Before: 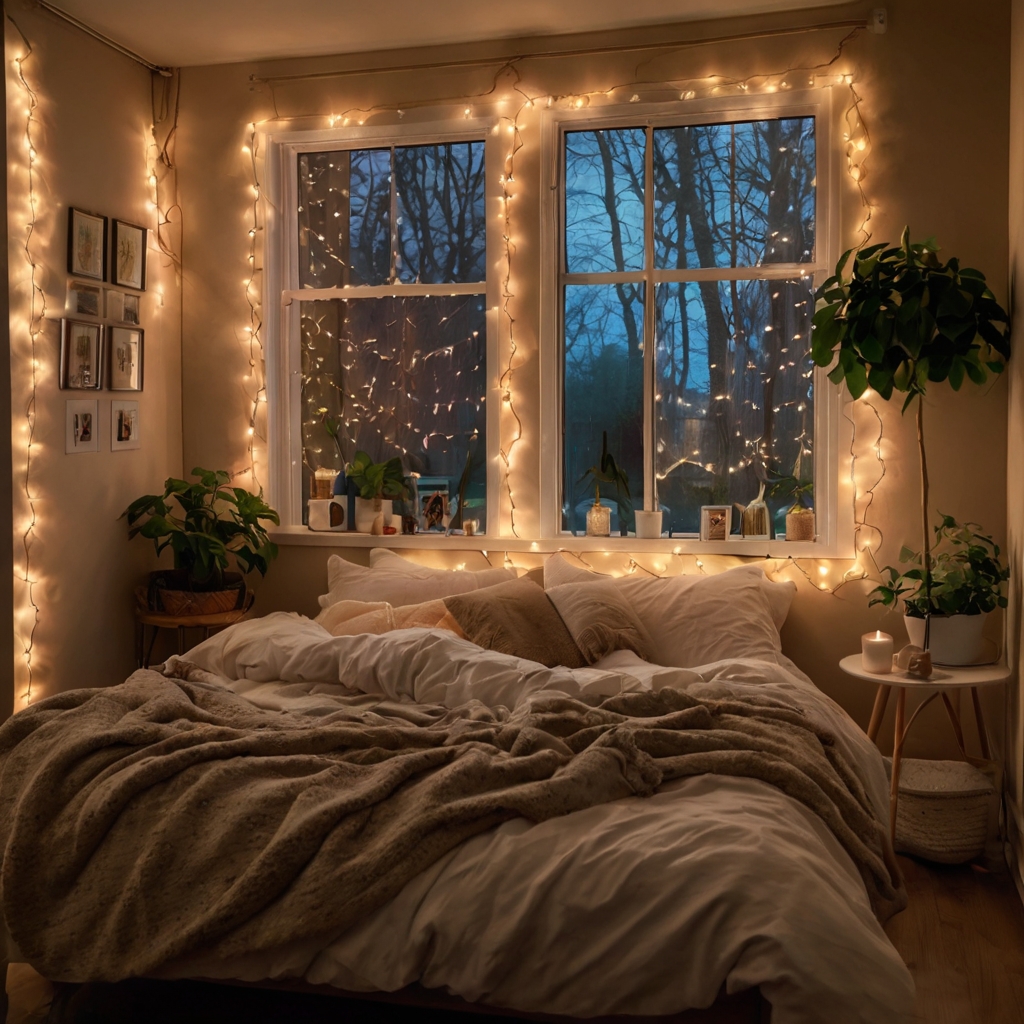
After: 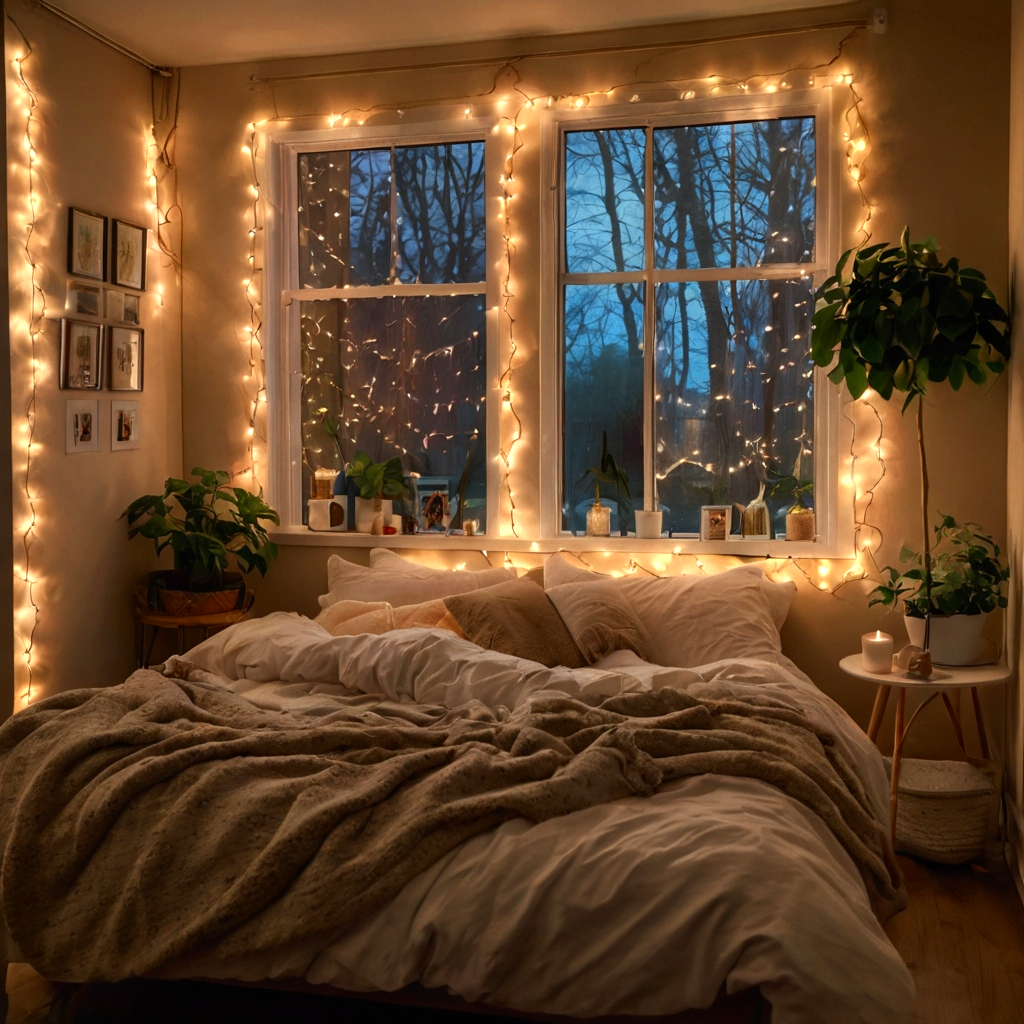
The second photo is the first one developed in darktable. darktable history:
tone equalizer: on, module defaults
color zones: curves: ch0 [(0.004, 0.305) (0.261, 0.623) (0.389, 0.399) (0.708, 0.571) (0.947, 0.34)]; ch1 [(0.025, 0.645) (0.229, 0.584) (0.326, 0.551) (0.484, 0.262) (0.757, 0.643)]
